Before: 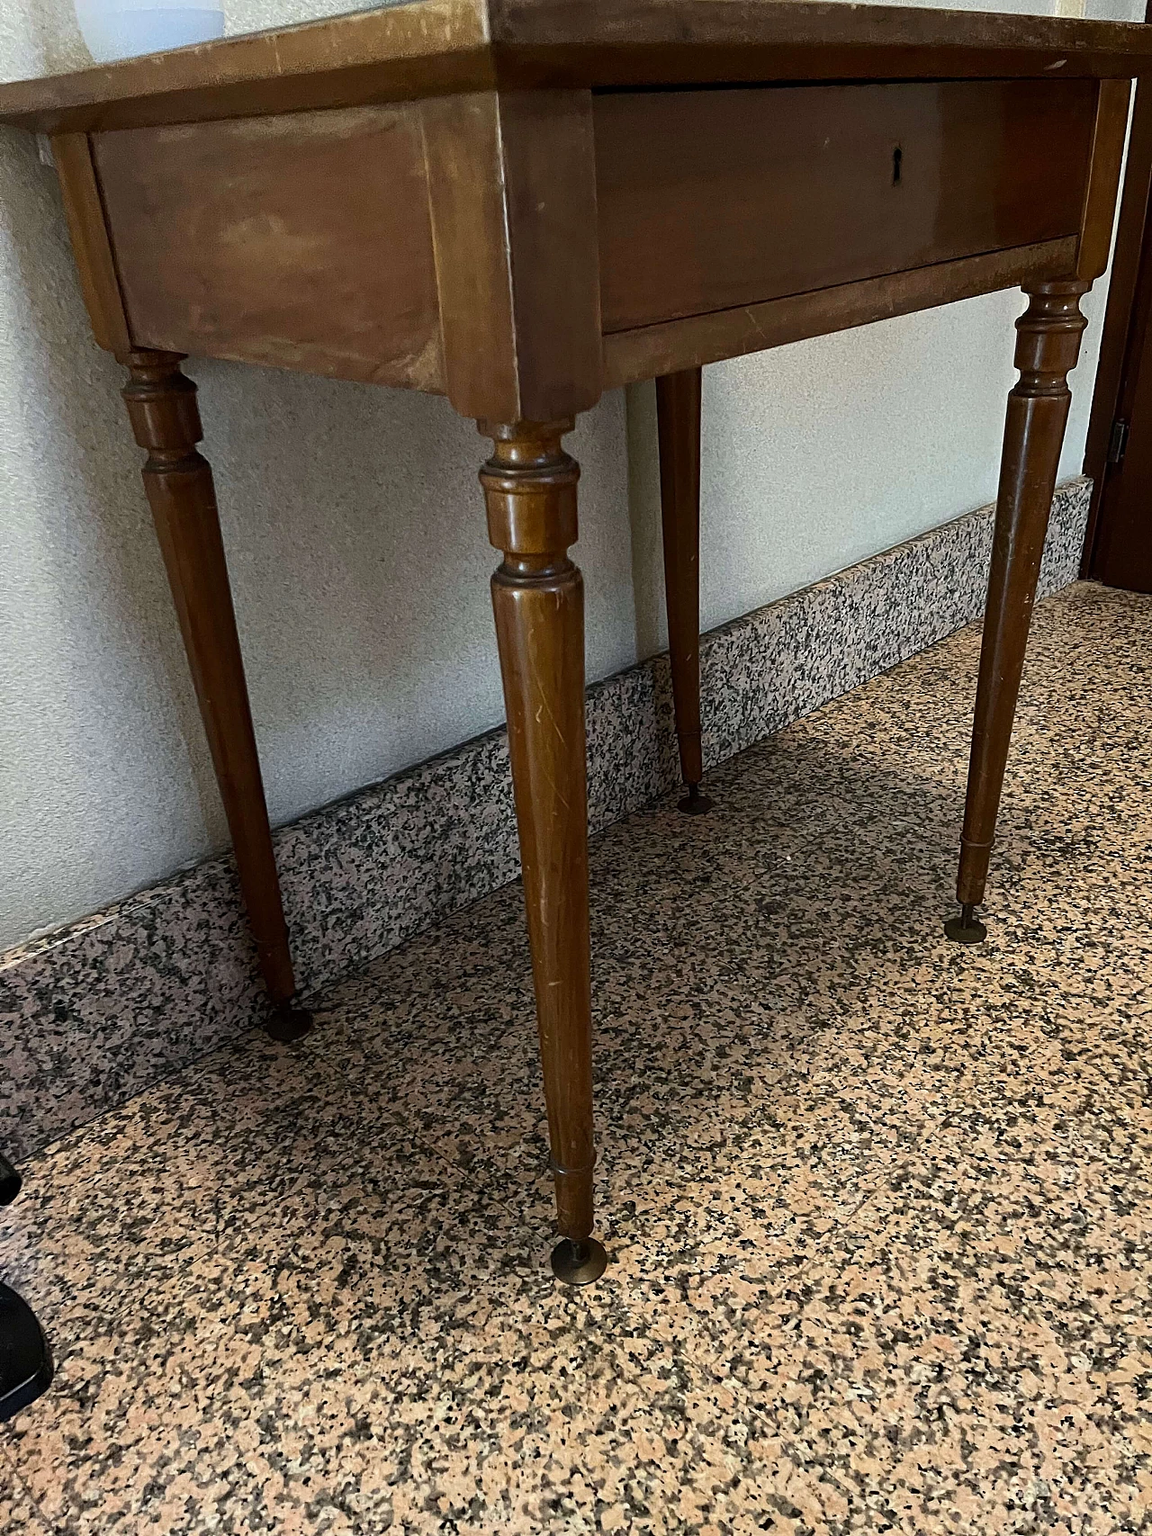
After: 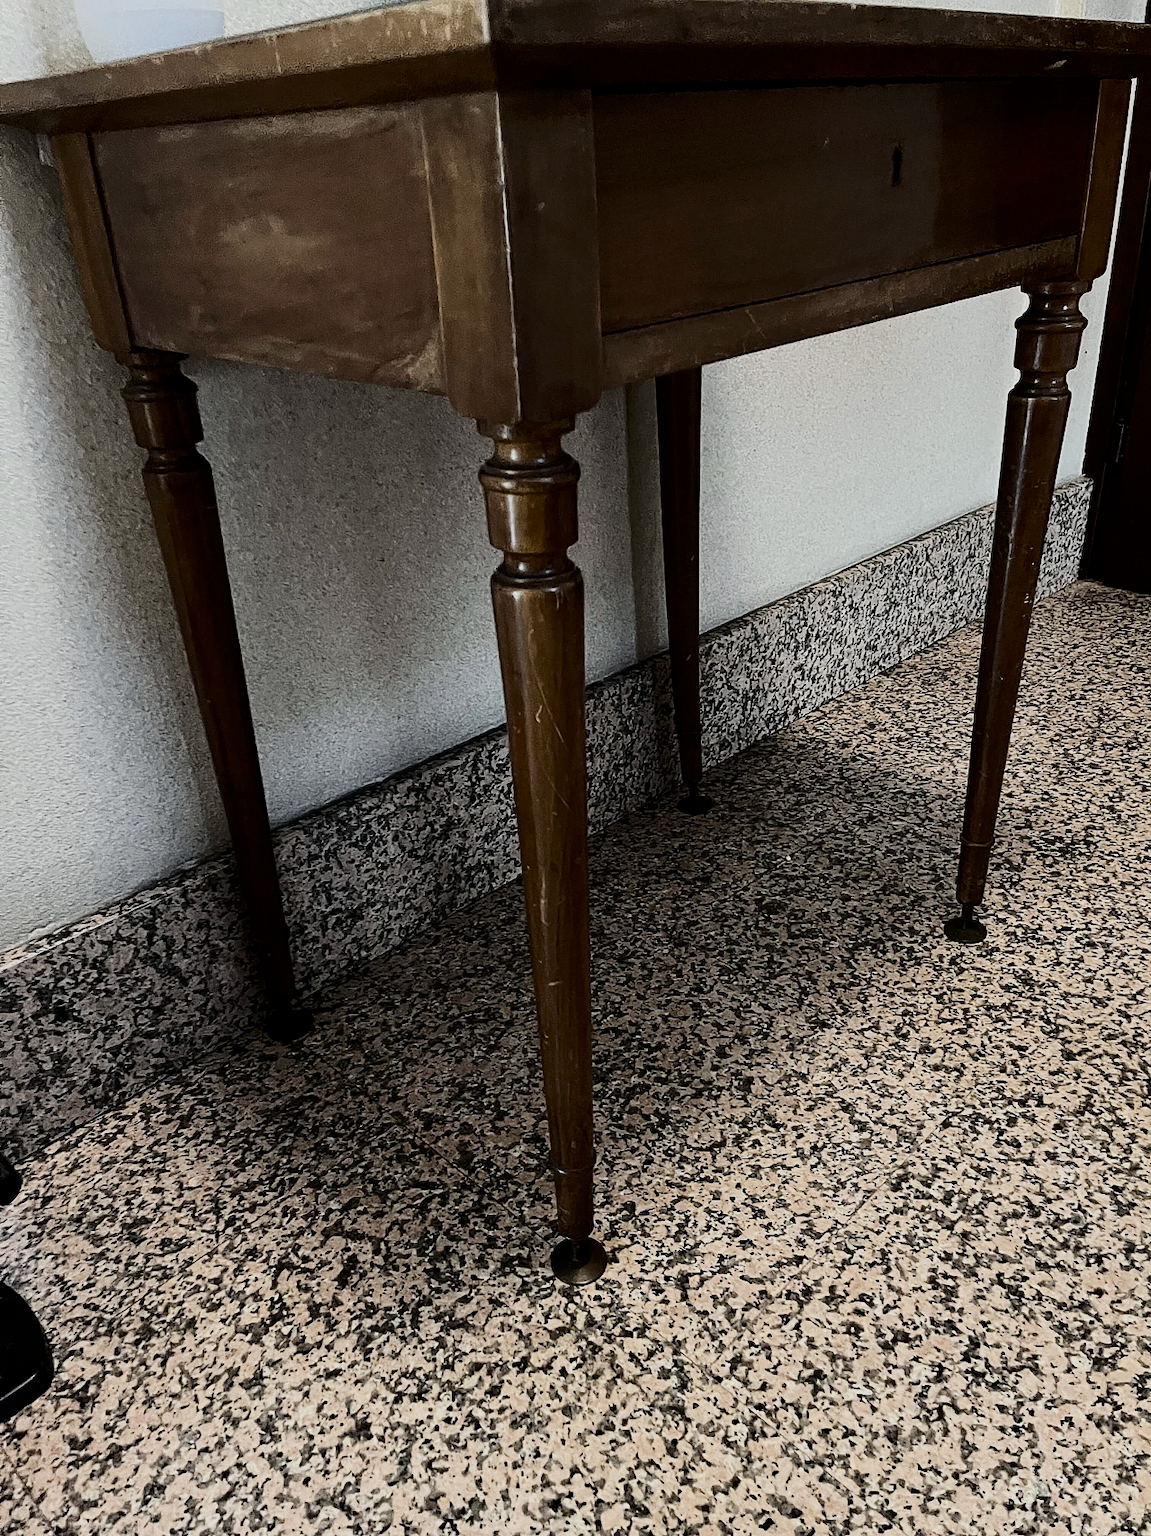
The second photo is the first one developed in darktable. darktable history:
filmic rgb: black relative exposure -7.12 EV, white relative exposure 5.37 EV, hardness 3.02
contrast brightness saturation: contrast 0.25, saturation -0.317
